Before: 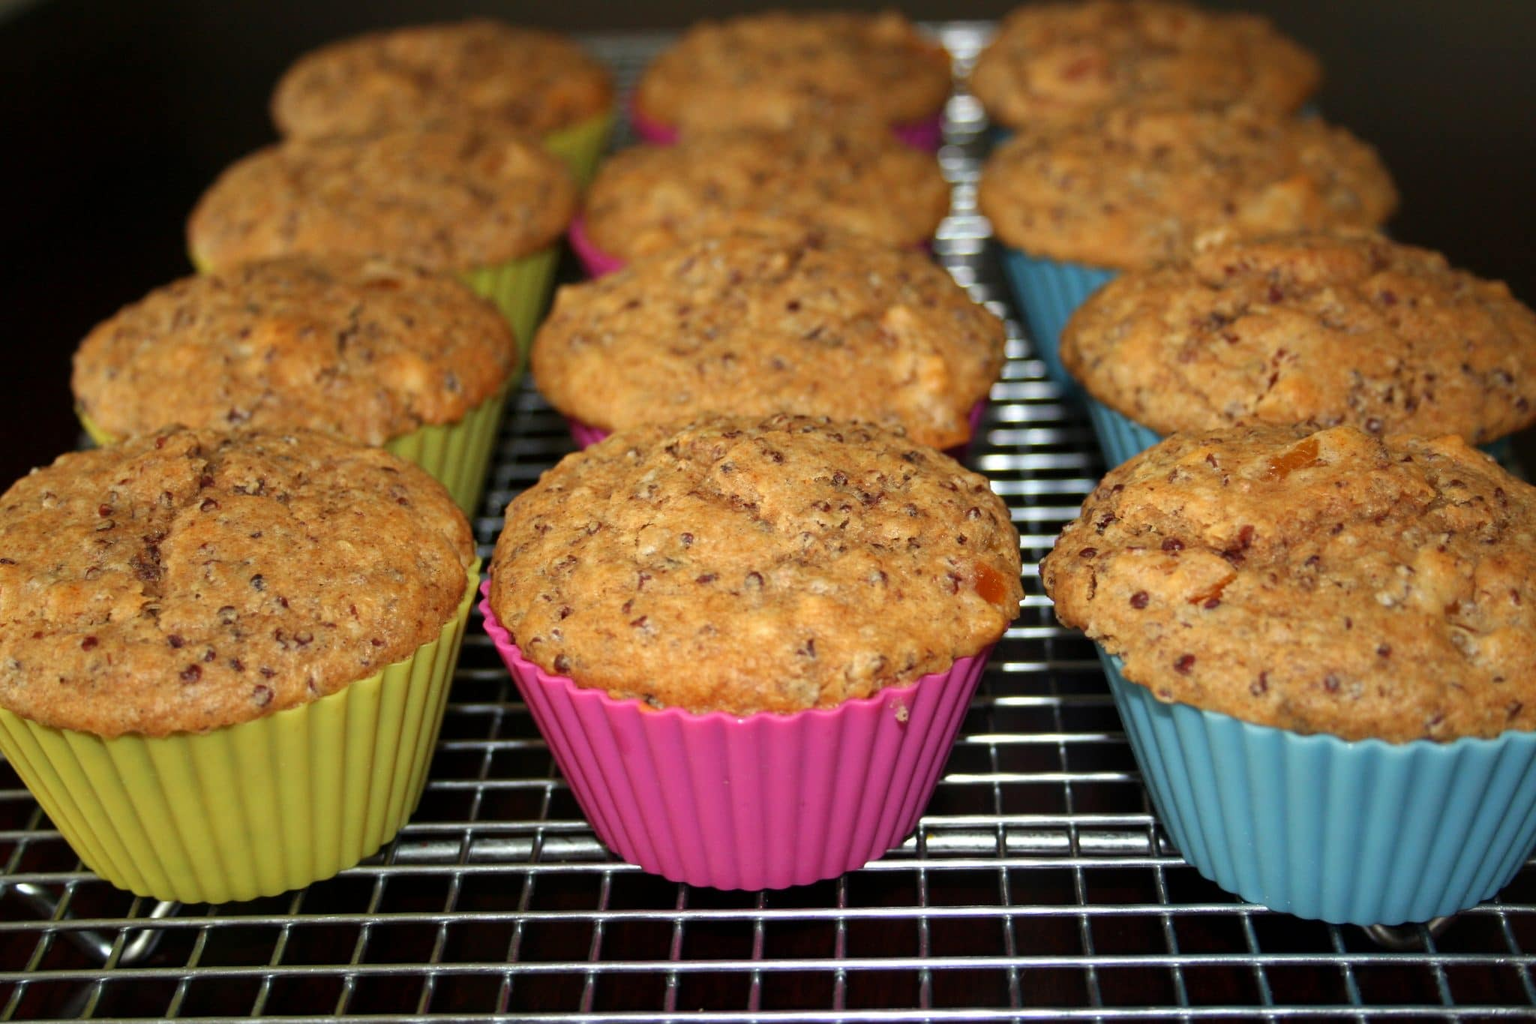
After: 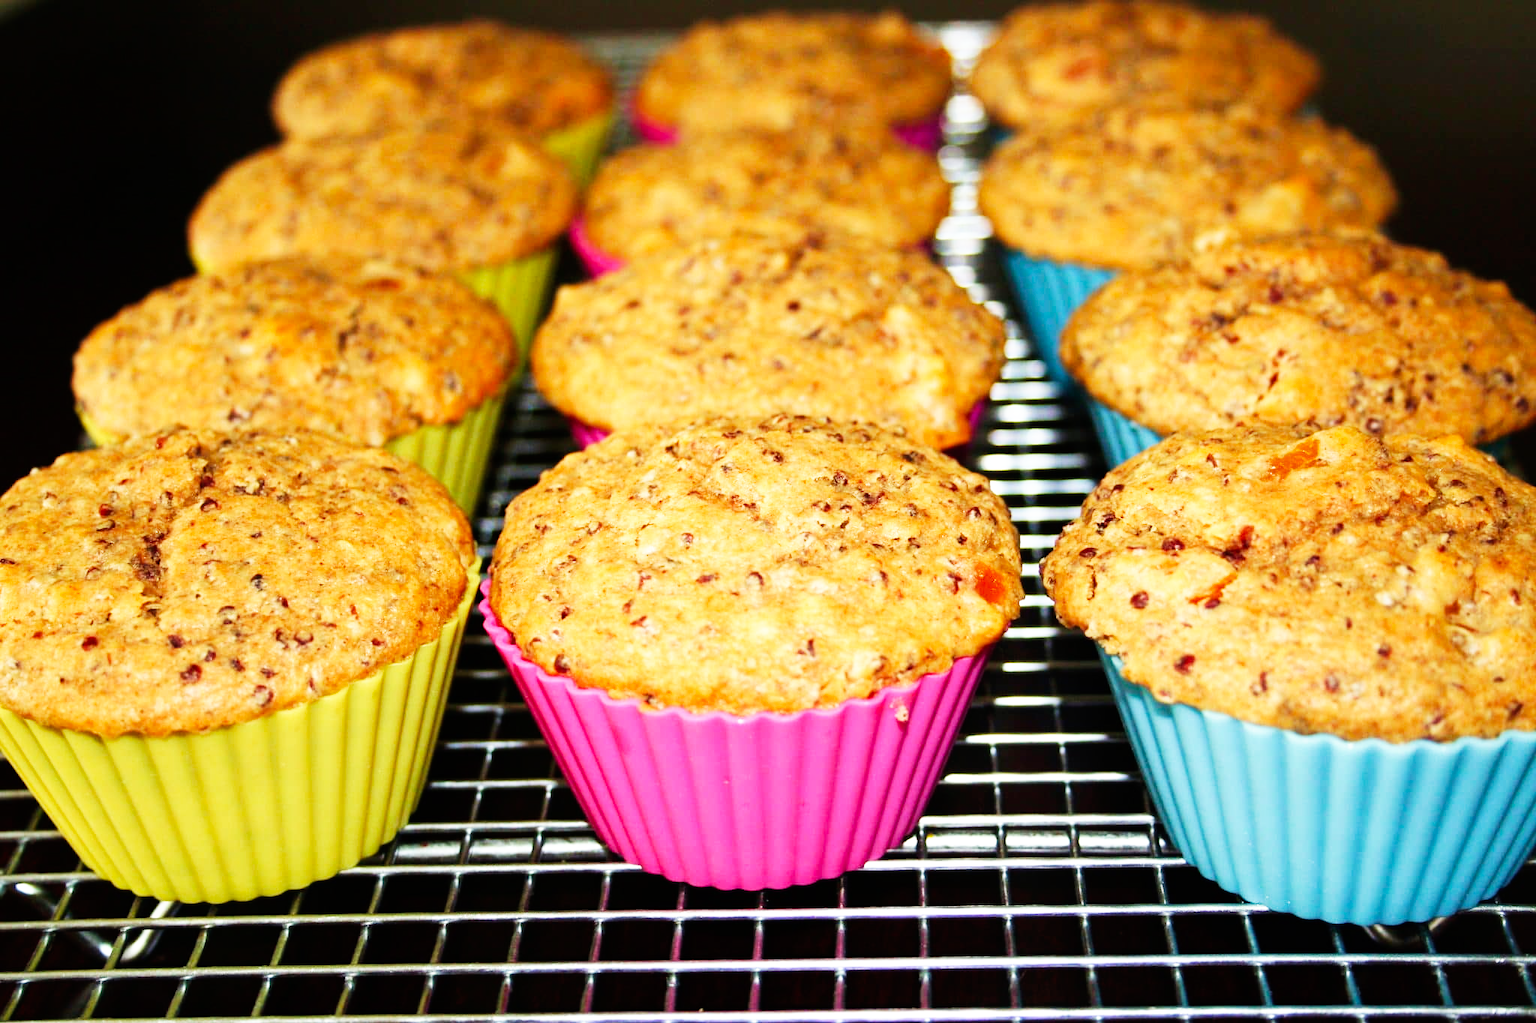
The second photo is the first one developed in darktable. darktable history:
velvia: on, module defaults
base curve: curves: ch0 [(0, 0) (0.007, 0.004) (0.027, 0.03) (0.046, 0.07) (0.207, 0.54) (0.442, 0.872) (0.673, 0.972) (1, 1)], preserve colors none
